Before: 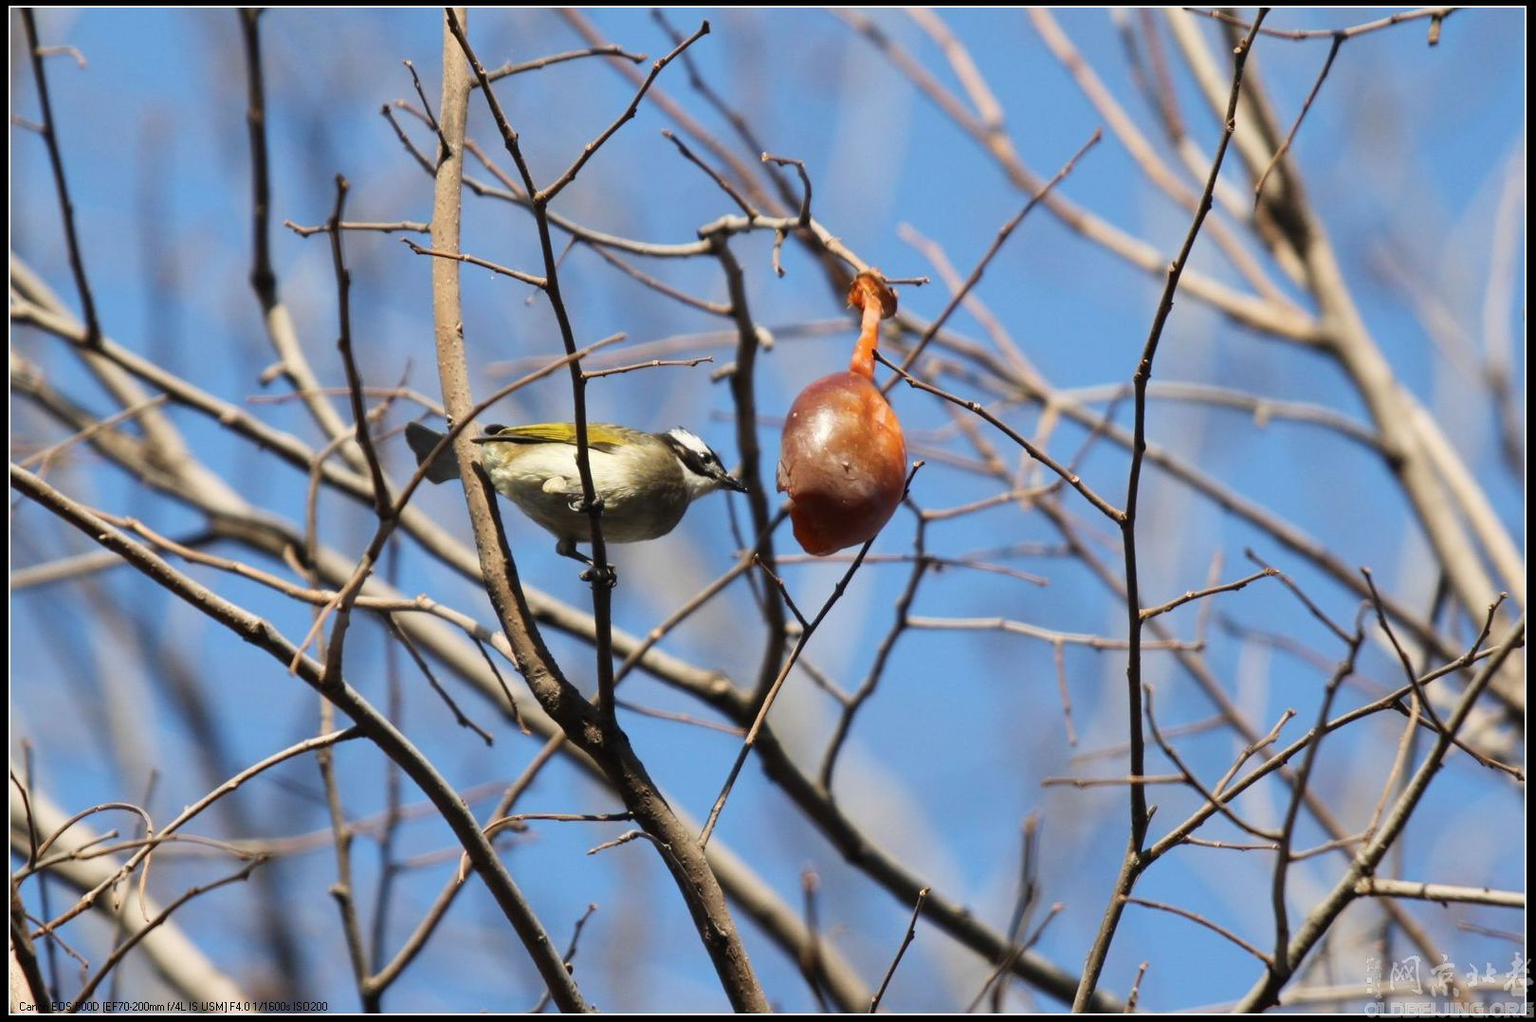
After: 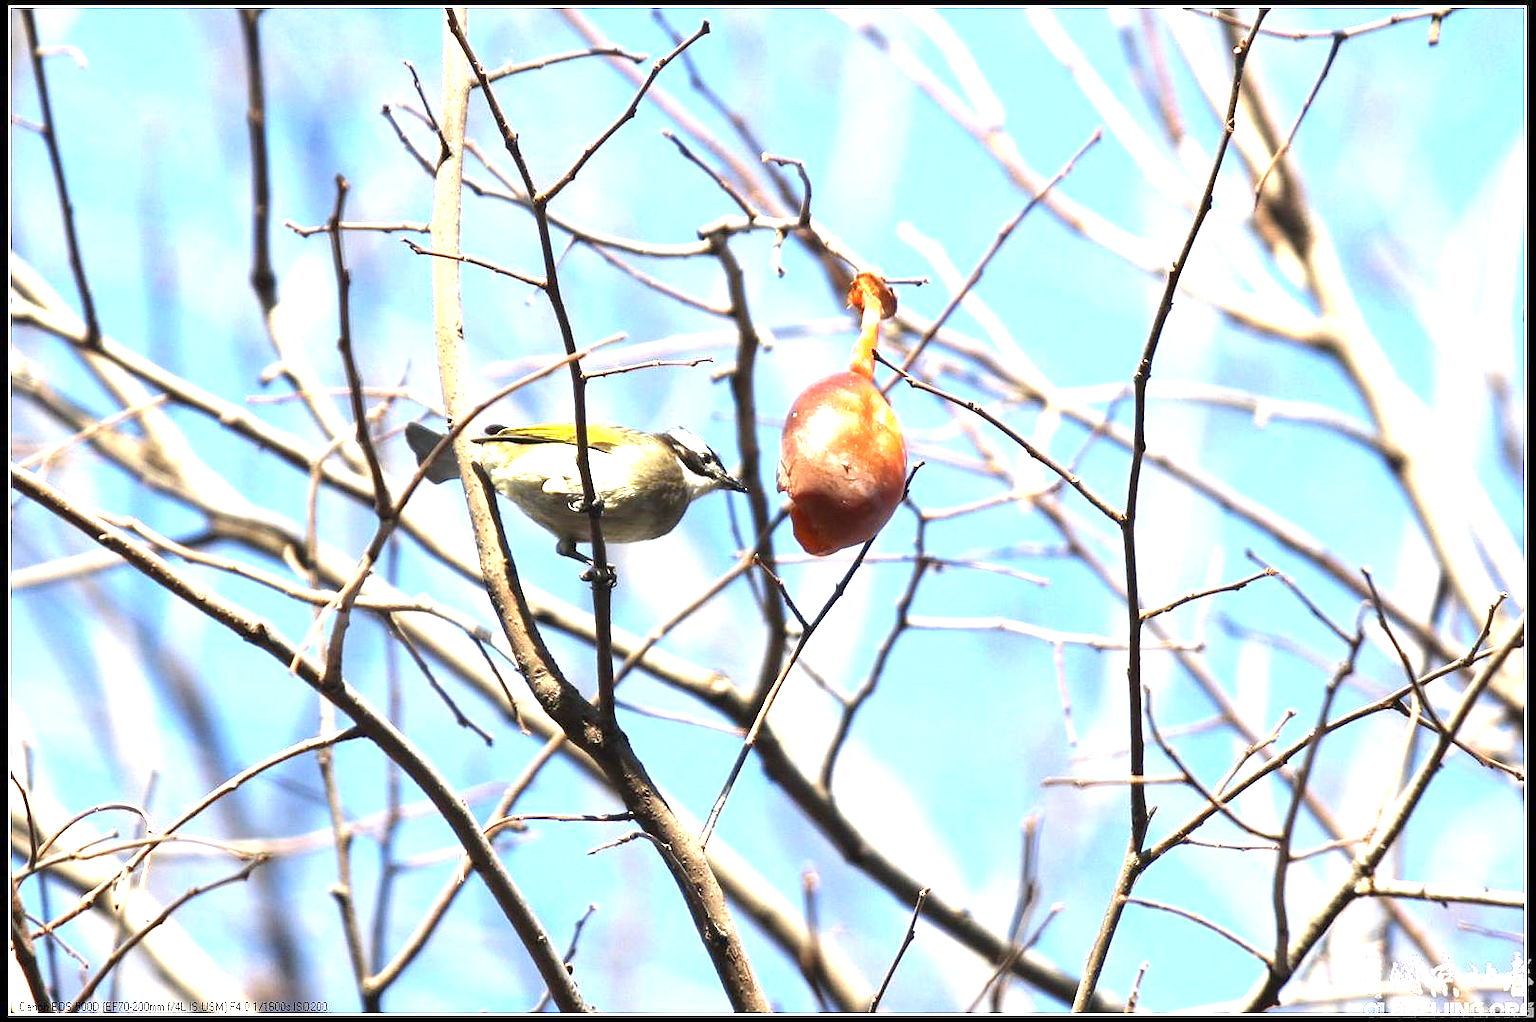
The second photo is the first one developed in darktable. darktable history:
exposure: black level correction 0, exposure 1.675 EV, compensate exposure bias true, compensate highlight preservation false
sharpen: radius 0.969, amount 0.604
local contrast: highlights 100%, shadows 100%, detail 120%, midtone range 0.2
